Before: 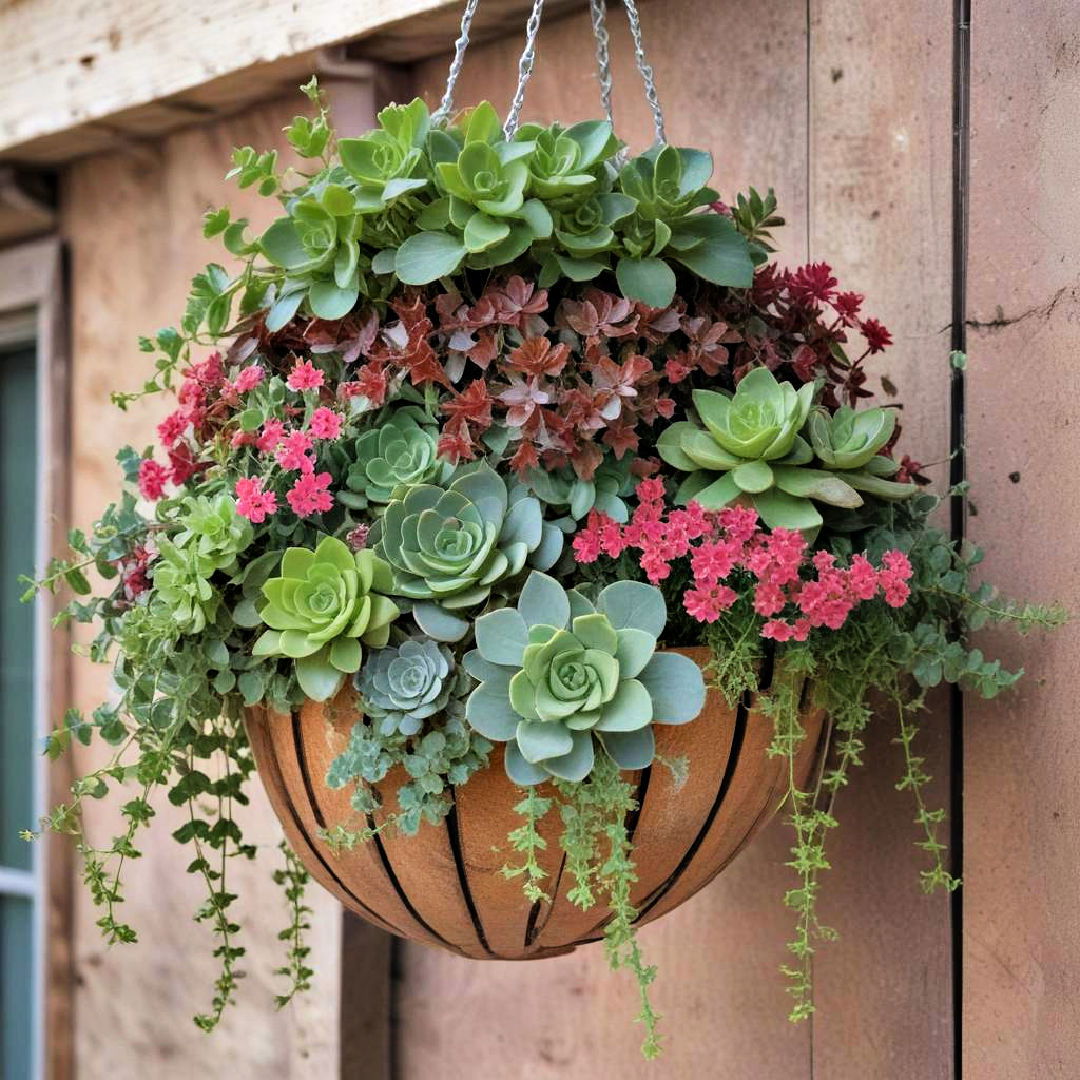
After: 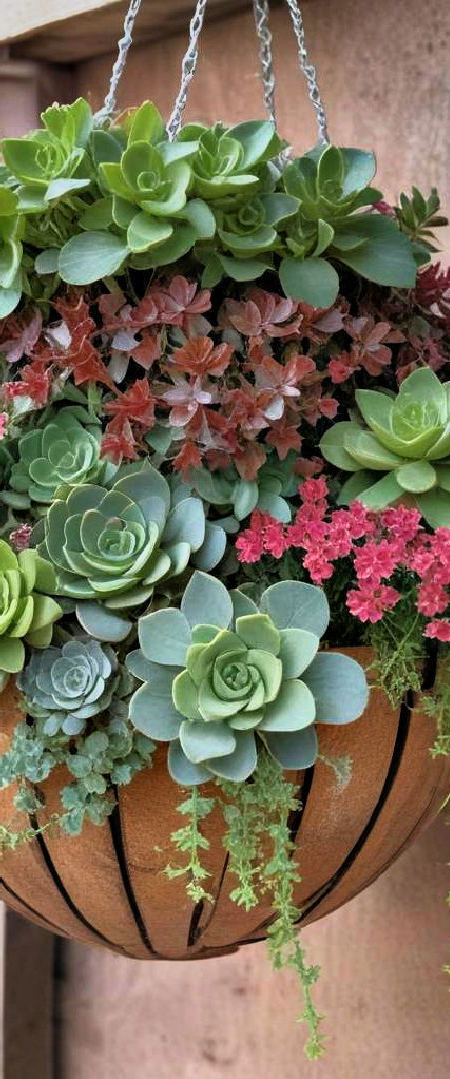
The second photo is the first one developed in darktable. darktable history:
crop: left 31.229%, right 27.105%
tone equalizer: -7 EV -0.63 EV, -6 EV 1 EV, -5 EV -0.45 EV, -4 EV 0.43 EV, -3 EV 0.41 EV, -2 EV 0.15 EV, -1 EV -0.15 EV, +0 EV -0.39 EV, smoothing diameter 25%, edges refinement/feathering 10, preserve details guided filter
